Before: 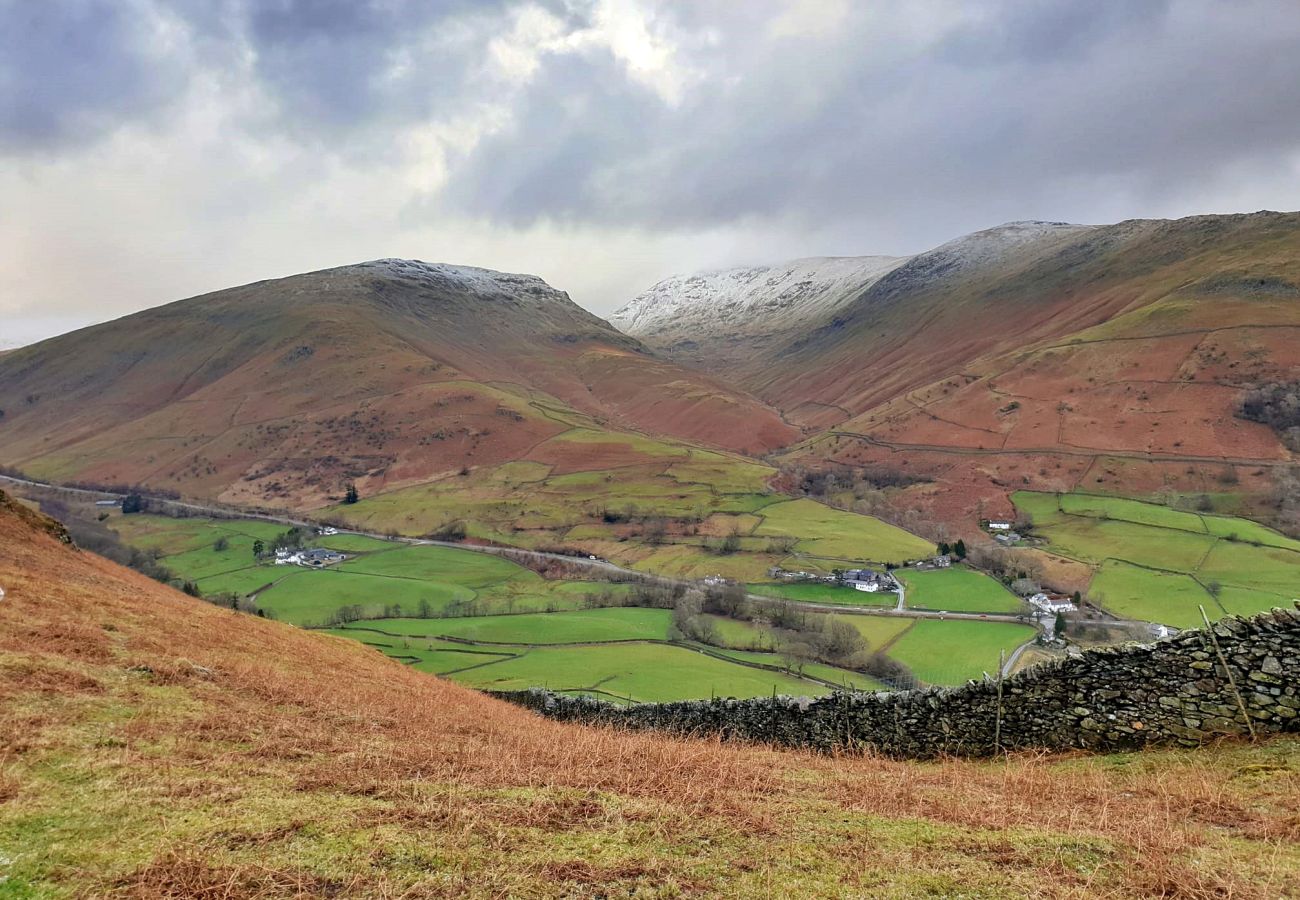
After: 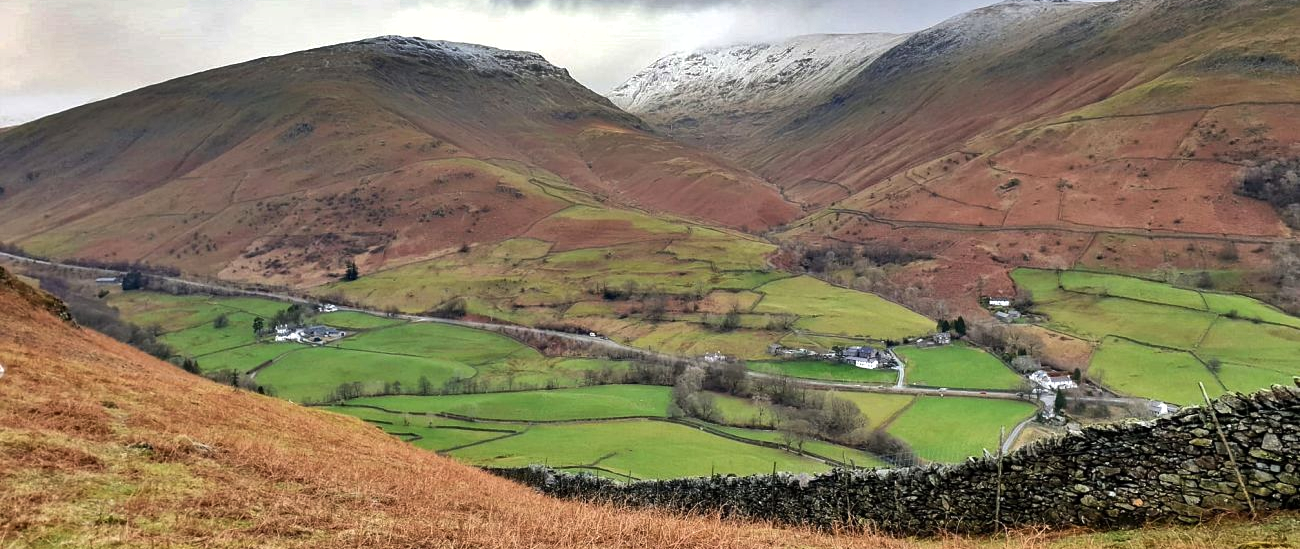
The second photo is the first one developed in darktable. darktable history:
shadows and highlights: radius 106.92, shadows 40.53, highlights -71.79, low approximation 0.01, soften with gaussian
tone equalizer: -8 EV -0.421 EV, -7 EV -0.374 EV, -6 EV -0.321 EV, -5 EV -0.198 EV, -3 EV 0.255 EV, -2 EV 0.334 EV, -1 EV 0.406 EV, +0 EV 0.389 EV, edges refinement/feathering 500, mask exposure compensation -1.57 EV, preserve details no
crop and rotate: top 24.874%, bottom 14.035%
